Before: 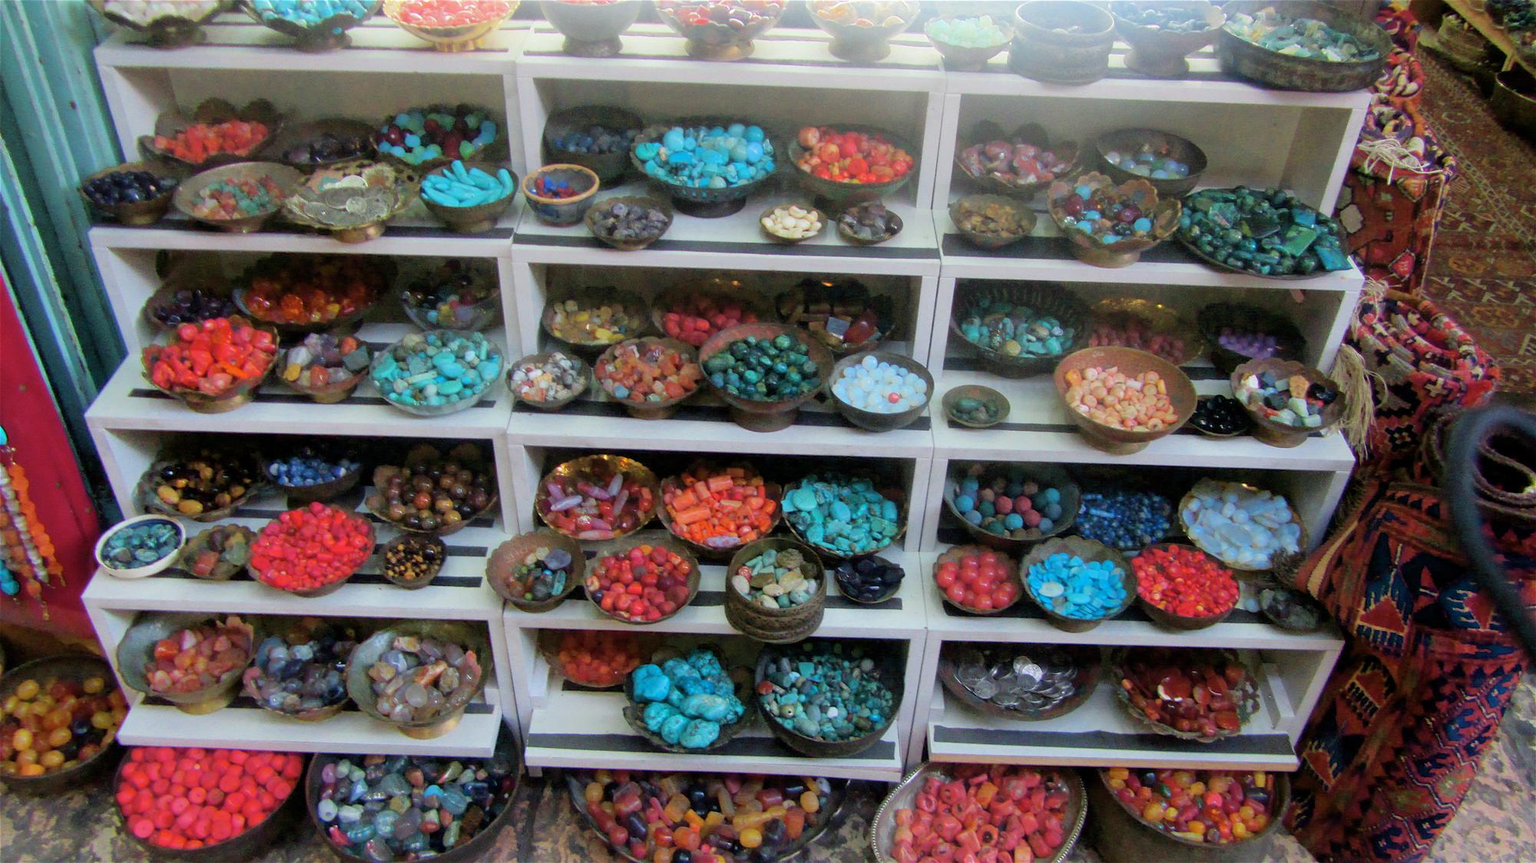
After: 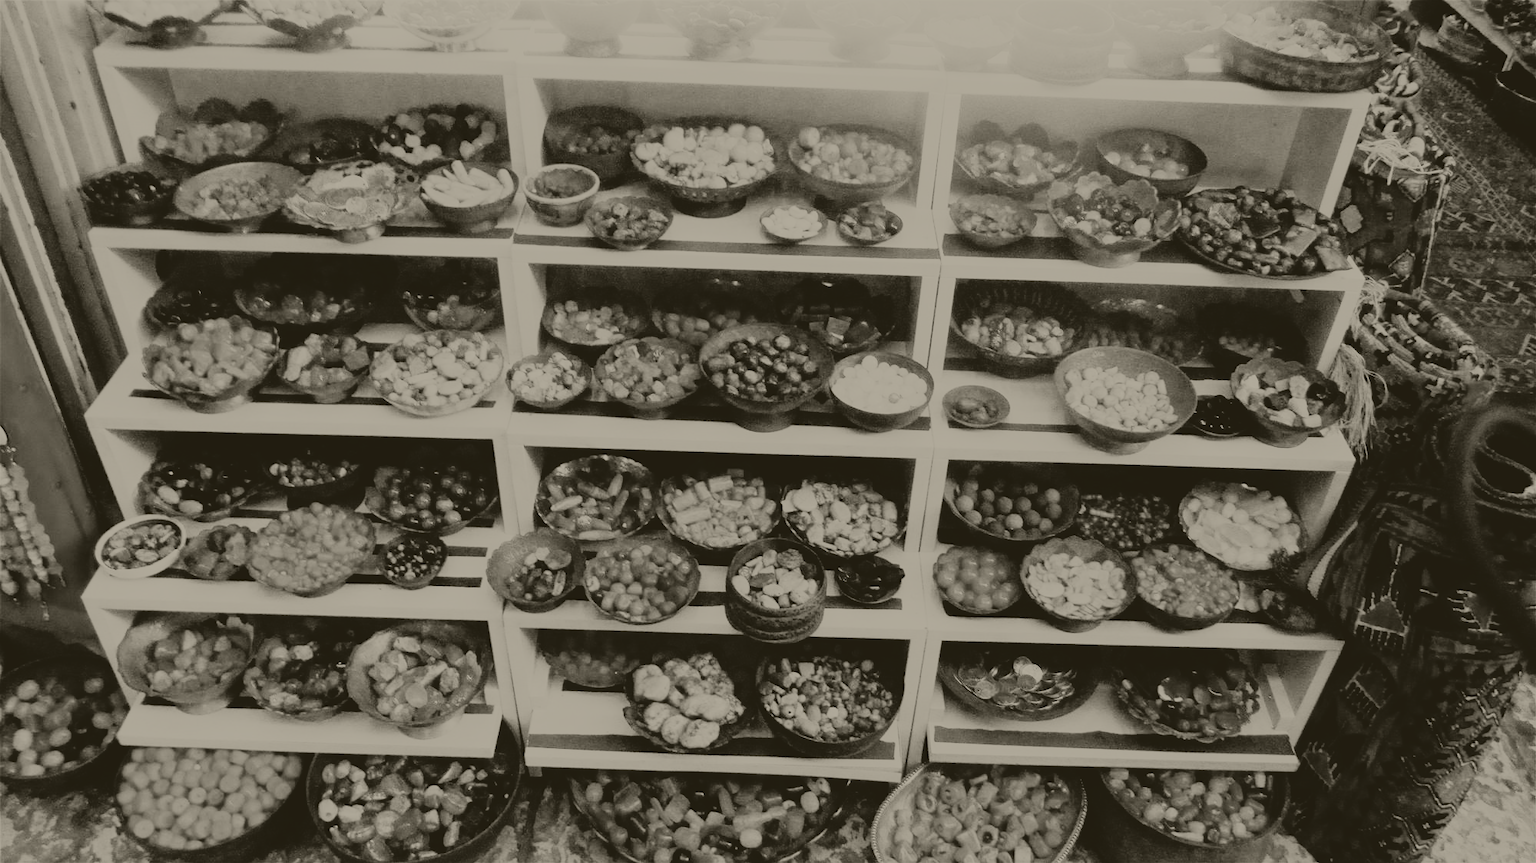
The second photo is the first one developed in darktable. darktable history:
rgb curve: curves: ch0 [(0, 0) (0.21, 0.15) (0.24, 0.21) (0.5, 0.75) (0.75, 0.96) (0.89, 0.99) (1, 1)]; ch1 [(0, 0.02) (0.21, 0.13) (0.25, 0.2) (0.5, 0.67) (0.75, 0.9) (0.89, 0.97) (1, 1)]; ch2 [(0, 0.02) (0.21, 0.13) (0.25, 0.2) (0.5, 0.67) (0.75, 0.9) (0.89, 0.97) (1, 1)], compensate middle gray true
colorize: hue 41.44°, saturation 22%, source mix 60%, lightness 10.61%
tone equalizer: on, module defaults
rotate and perspective: crop left 0, crop top 0
